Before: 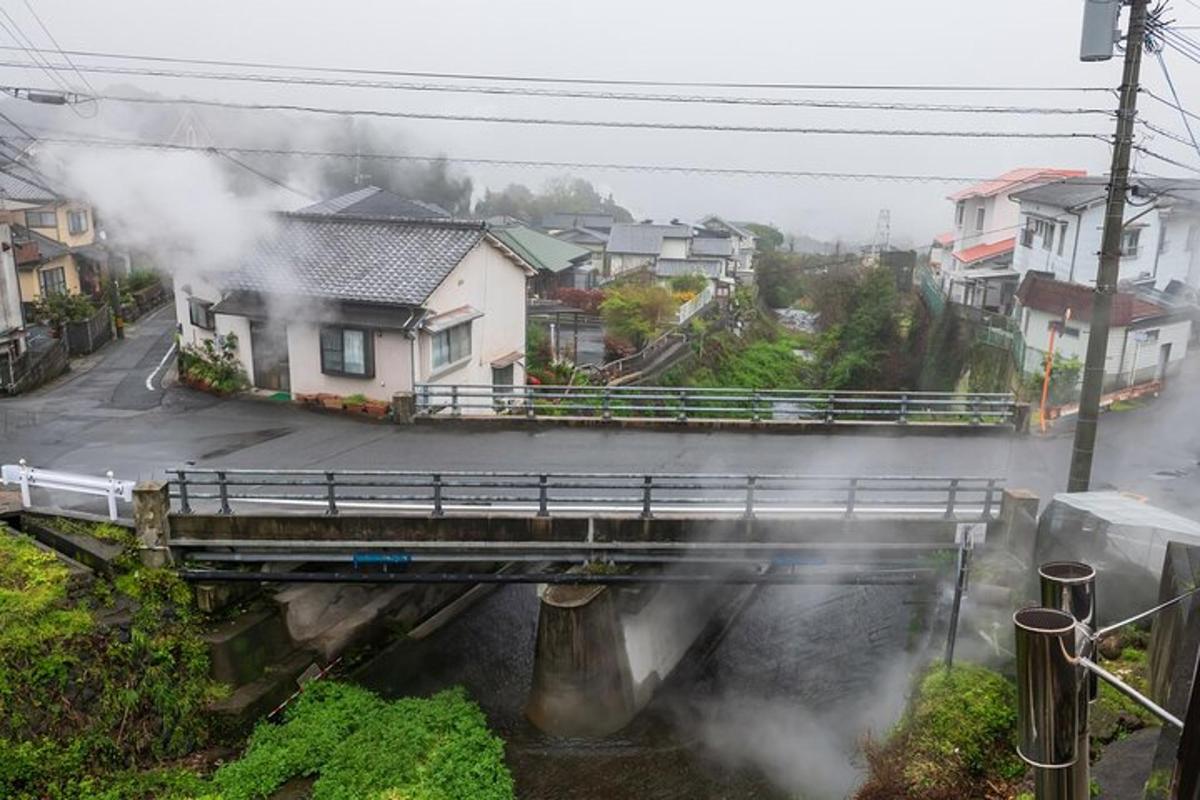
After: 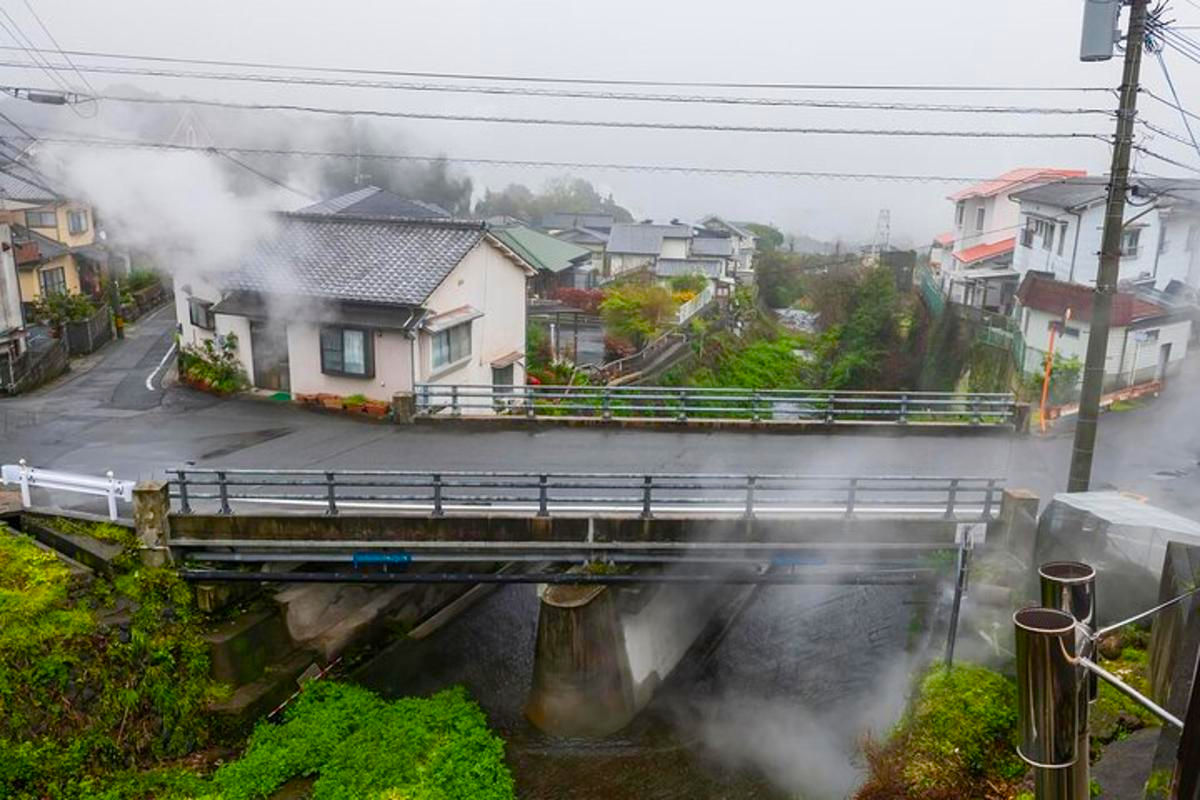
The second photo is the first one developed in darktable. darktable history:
color balance rgb: power › hue 329.47°, linear chroma grading › global chroma 14.715%, perceptual saturation grading › global saturation 27.52%, perceptual saturation grading › highlights -25.133%, perceptual saturation grading › shadows 24.343%
